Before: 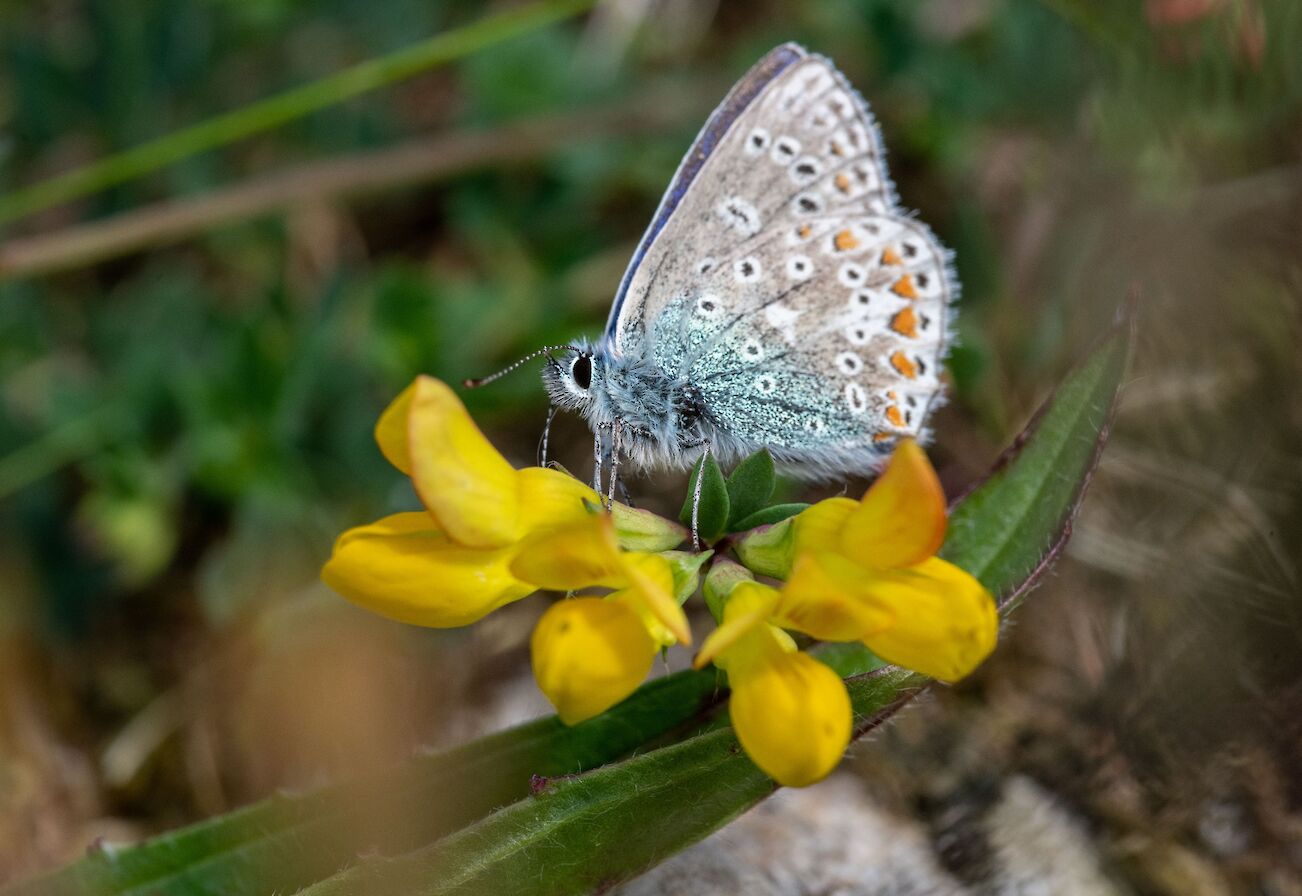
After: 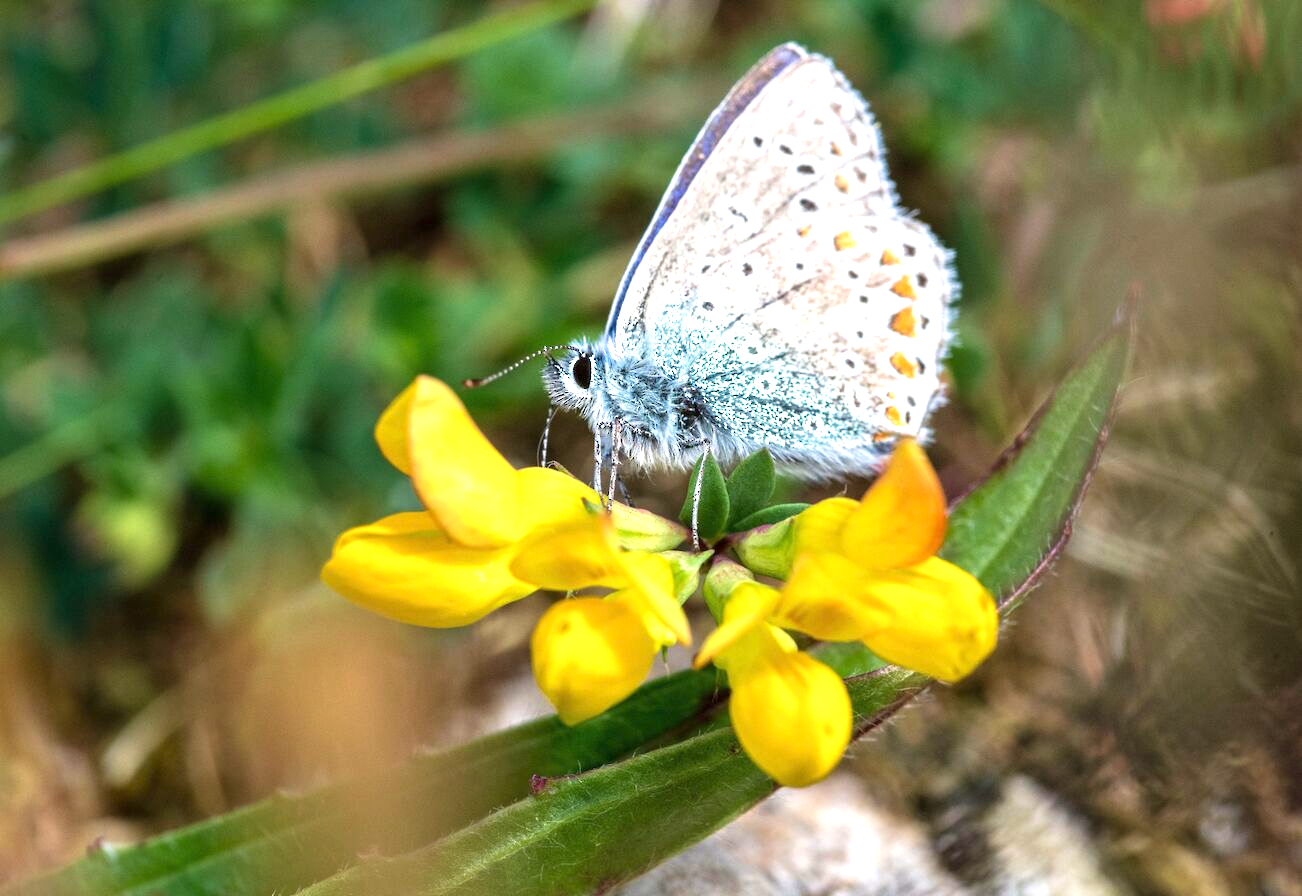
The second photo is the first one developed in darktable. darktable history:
exposure: exposure 1.15 EV, compensate highlight preservation false
velvia: on, module defaults
